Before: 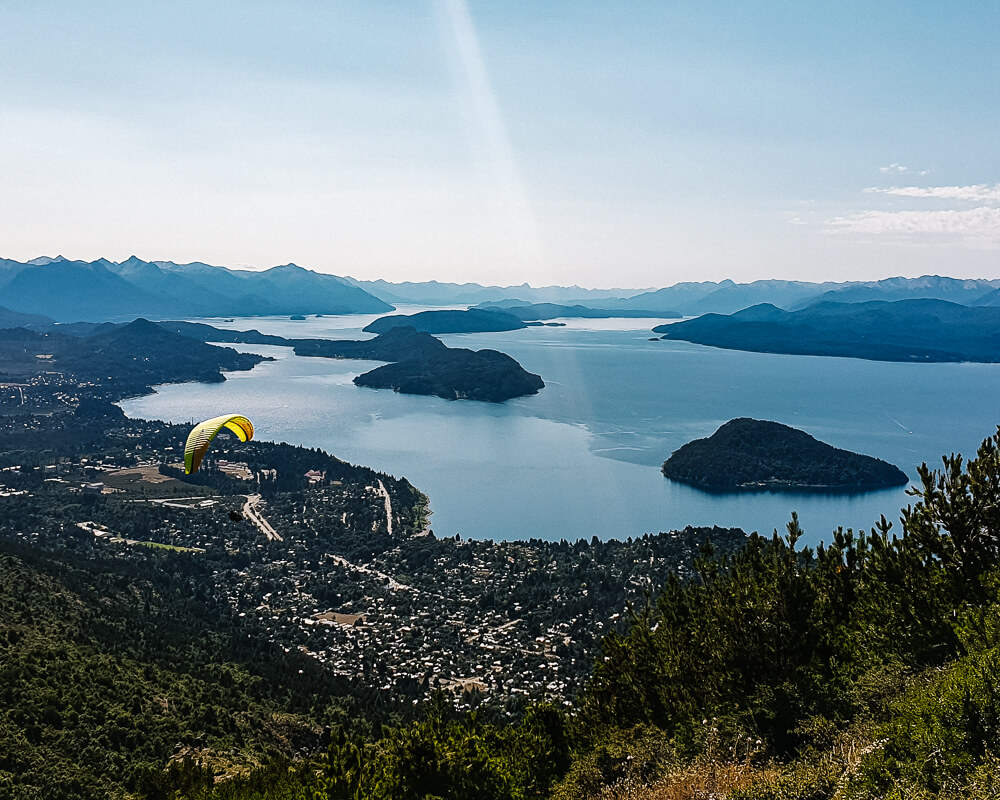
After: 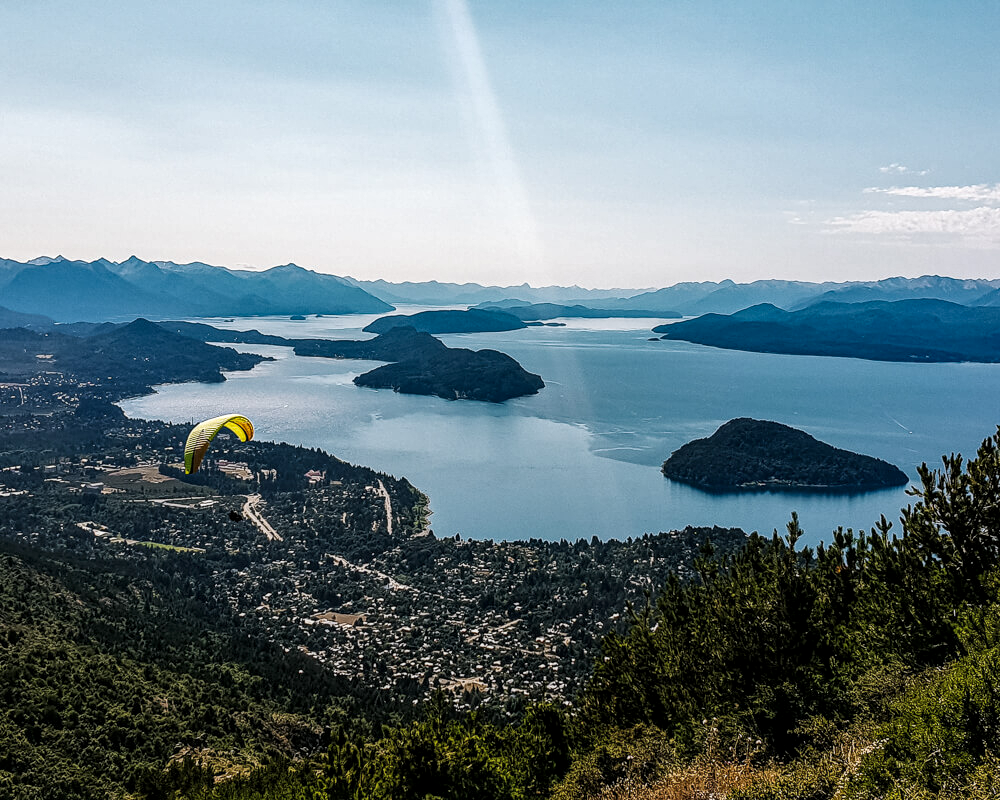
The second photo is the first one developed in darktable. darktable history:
local contrast: highlights 33%, detail 135%
